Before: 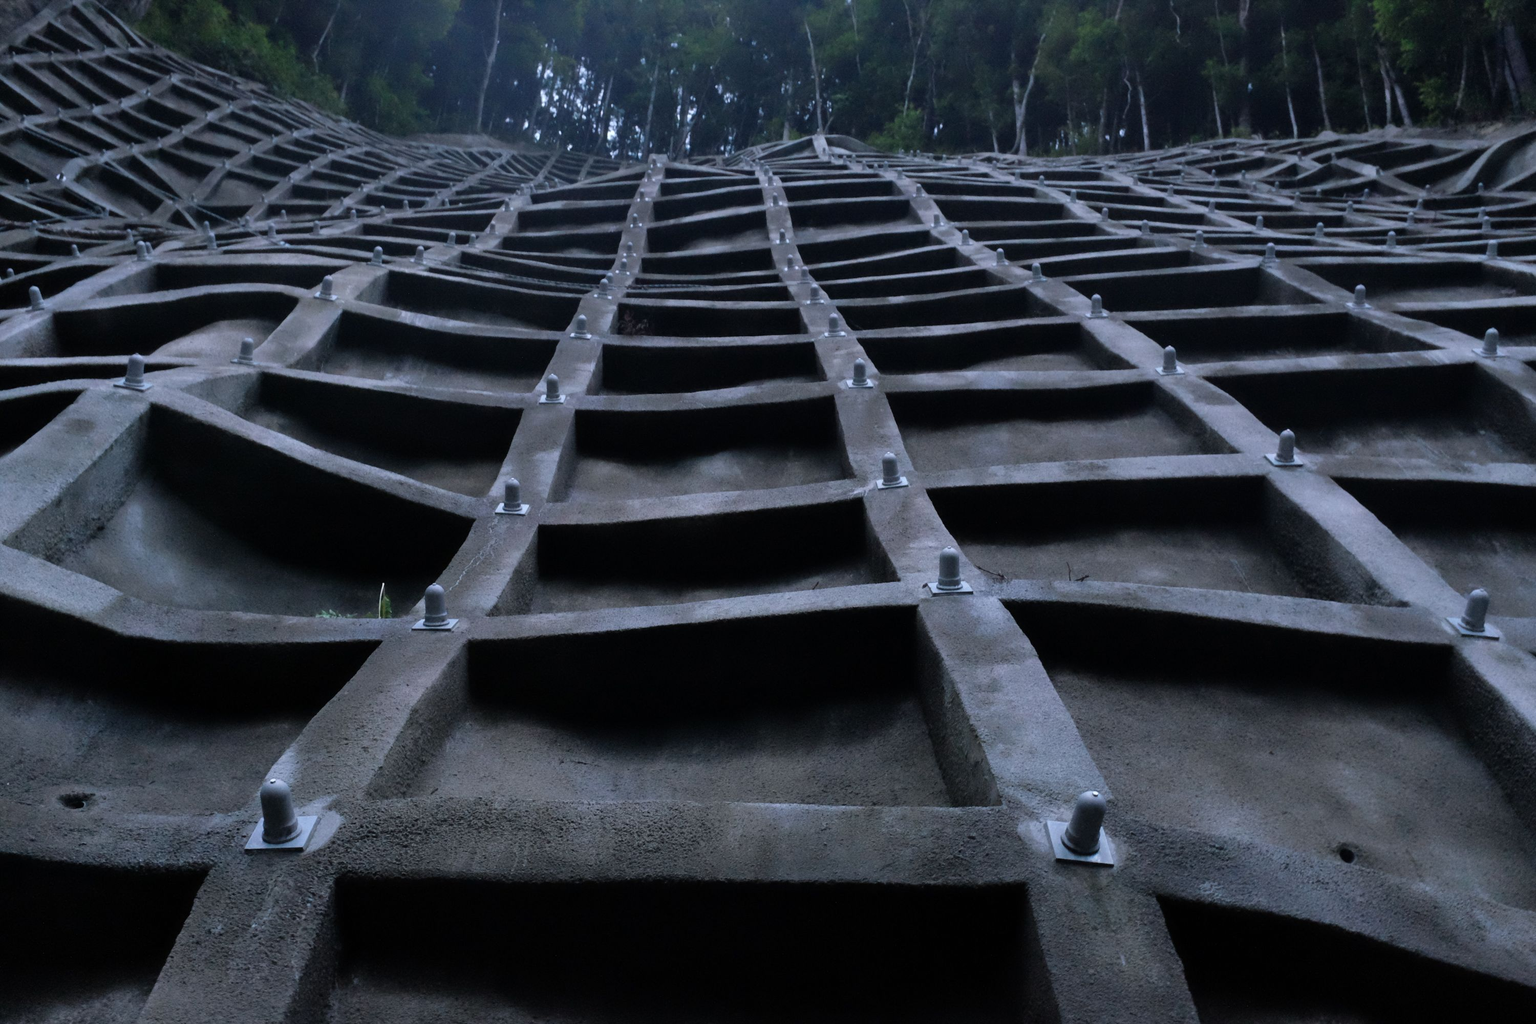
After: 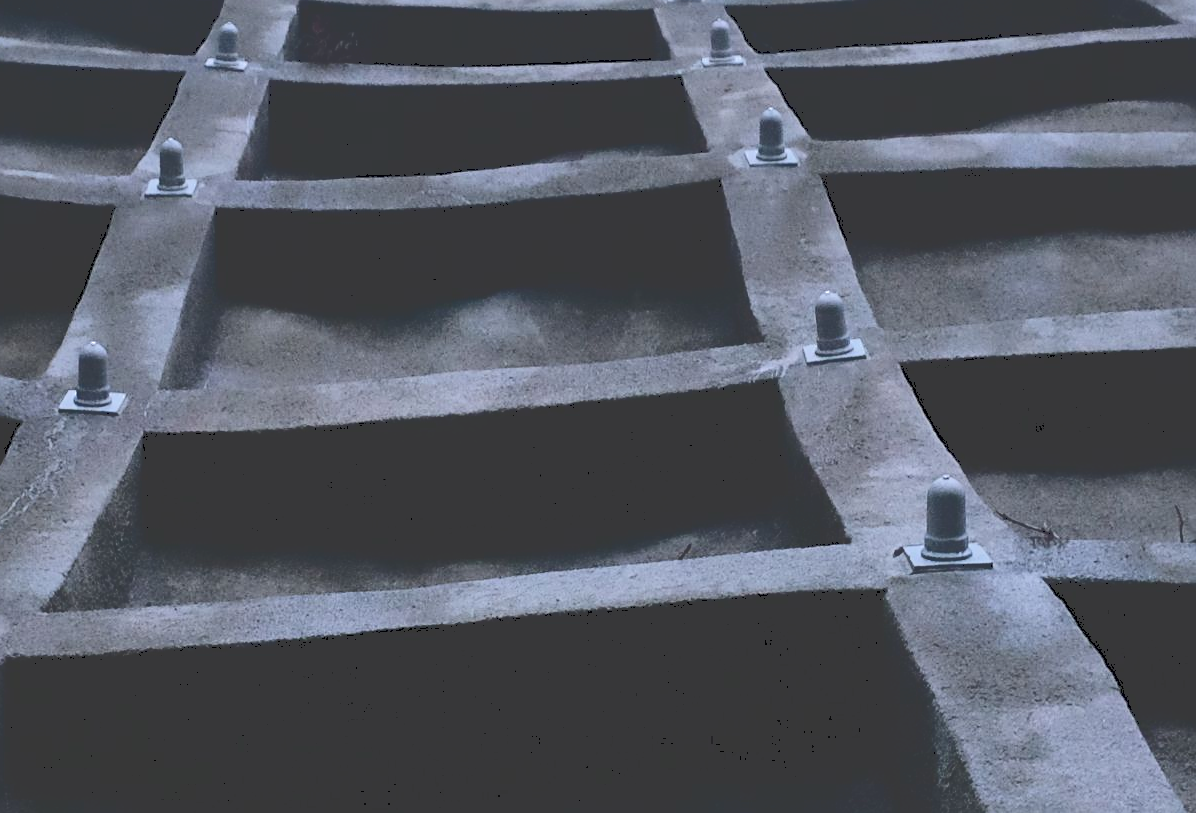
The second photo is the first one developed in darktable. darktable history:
crop: left 30.292%, top 29.616%, right 29.83%, bottom 29.715%
tone curve: curves: ch0 [(0, 0) (0.003, 0.232) (0.011, 0.232) (0.025, 0.232) (0.044, 0.233) (0.069, 0.234) (0.1, 0.237) (0.136, 0.247) (0.177, 0.258) (0.224, 0.283) (0.277, 0.332) (0.335, 0.401) (0.399, 0.483) (0.468, 0.56) (0.543, 0.637) (0.623, 0.706) (0.709, 0.764) (0.801, 0.816) (0.898, 0.859) (1, 1)], color space Lab, independent channels, preserve colors none
sharpen: on, module defaults
